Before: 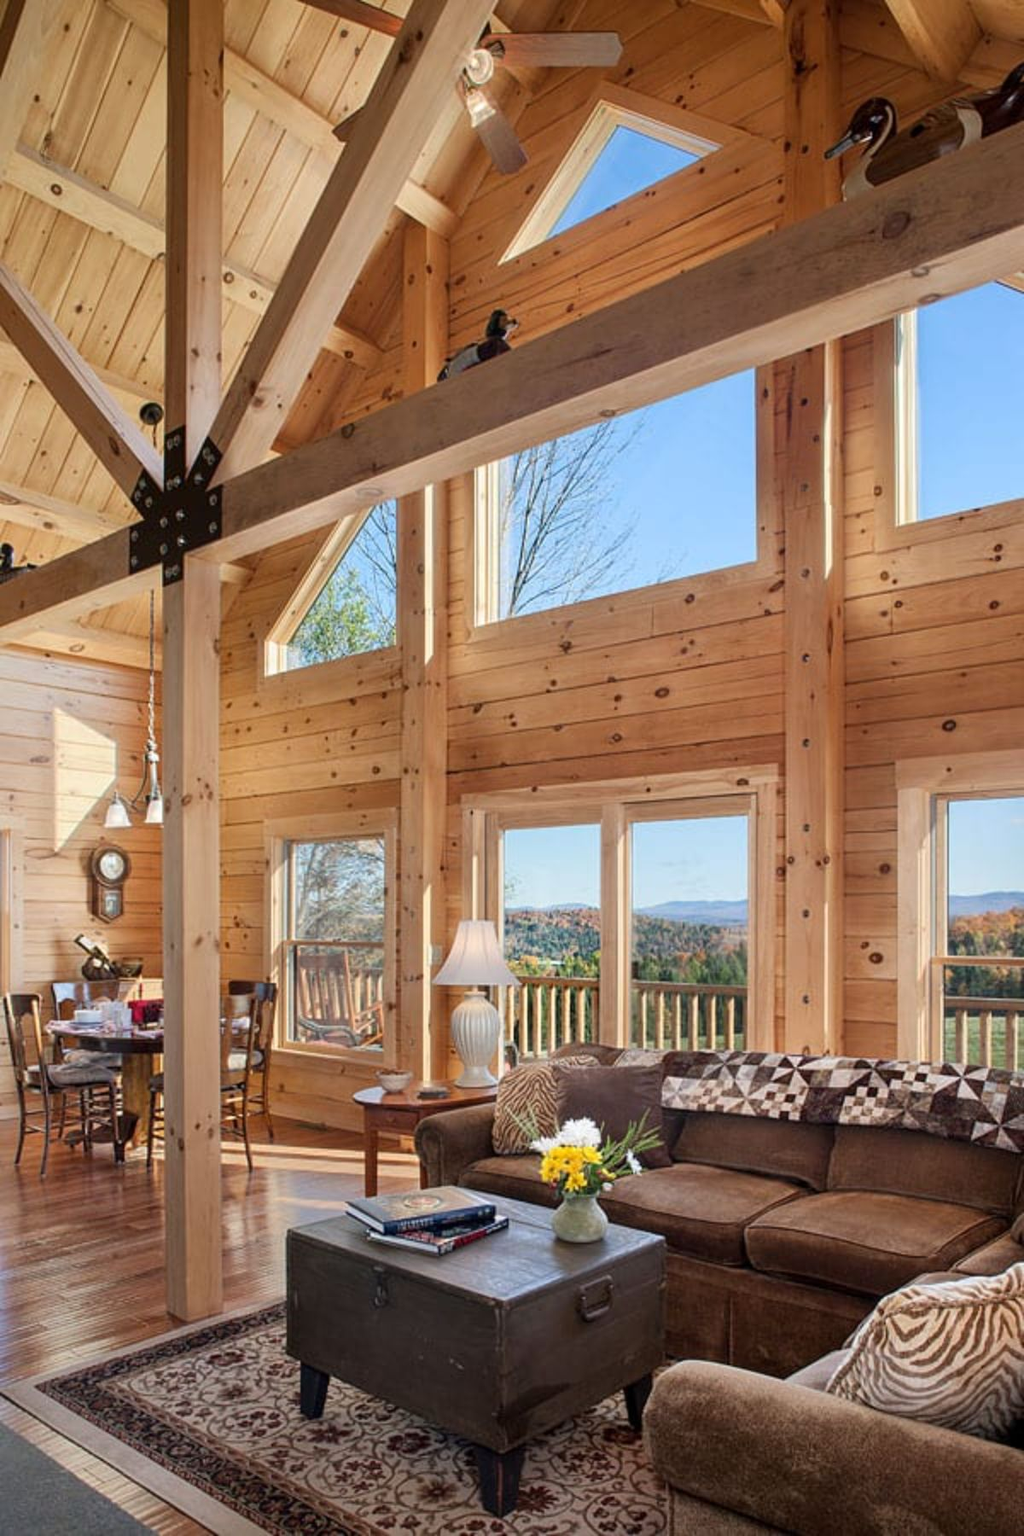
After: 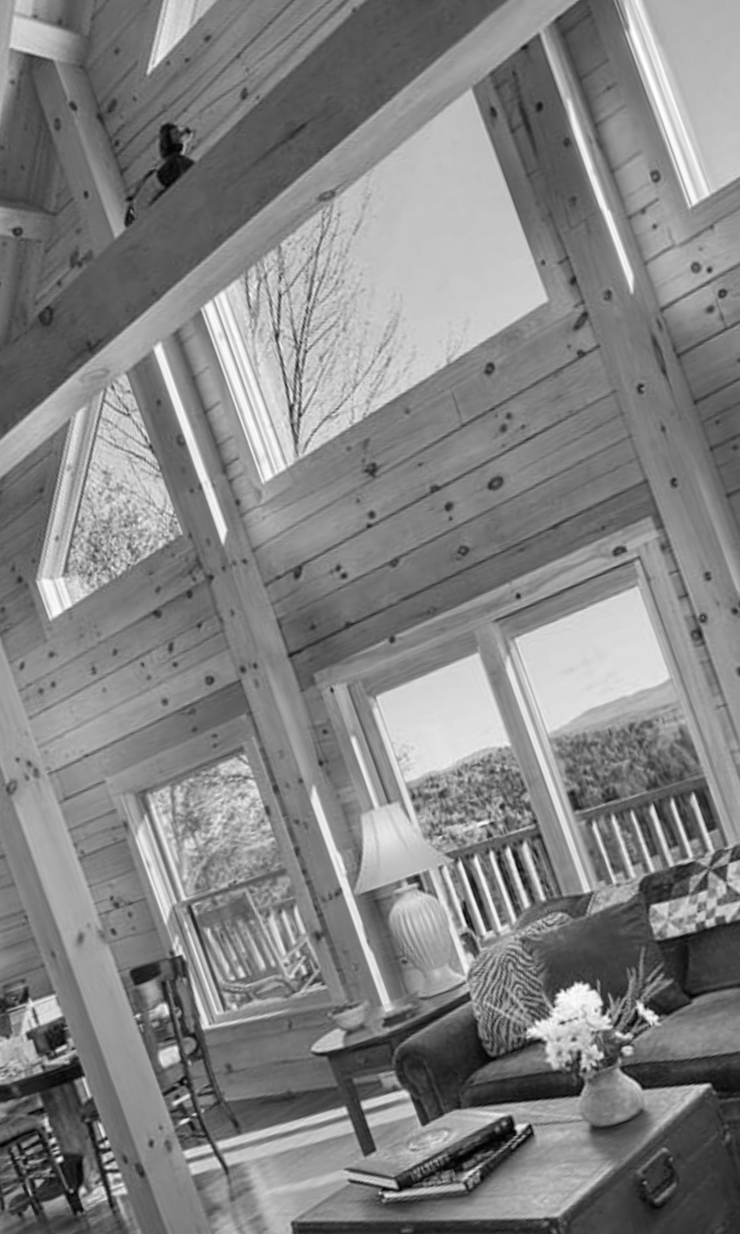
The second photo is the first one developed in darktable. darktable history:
crop and rotate: angle 19.42°, left 6.943%, right 4.046%, bottom 1.132%
shadows and highlights: low approximation 0.01, soften with gaussian
color zones: curves: ch1 [(0, -0.394) (0.143, -0.394) (0.286, -0.394) (0.429, -0.392) (0.571, -0.391) (0.714, -0.391) (0.857, -0.391) (1, -0.394)]
